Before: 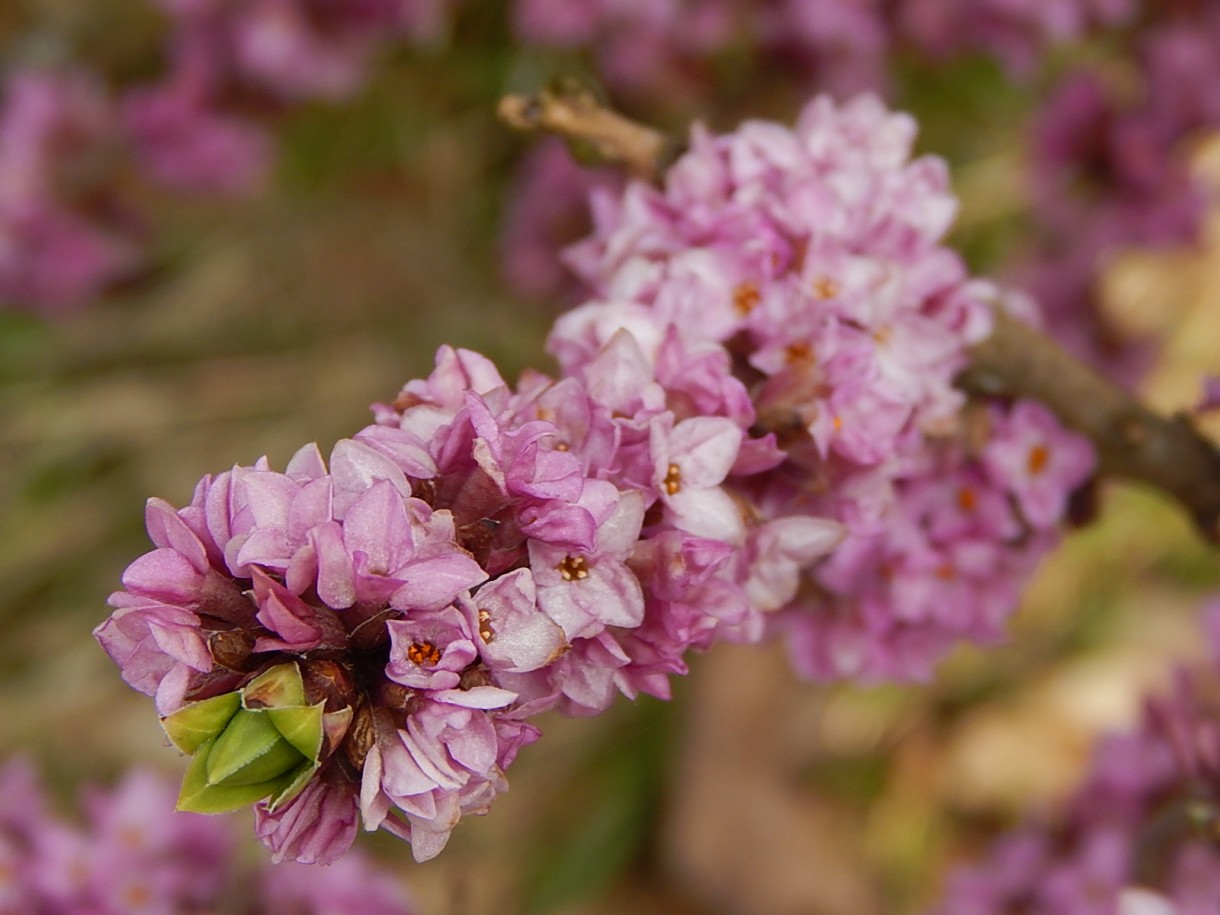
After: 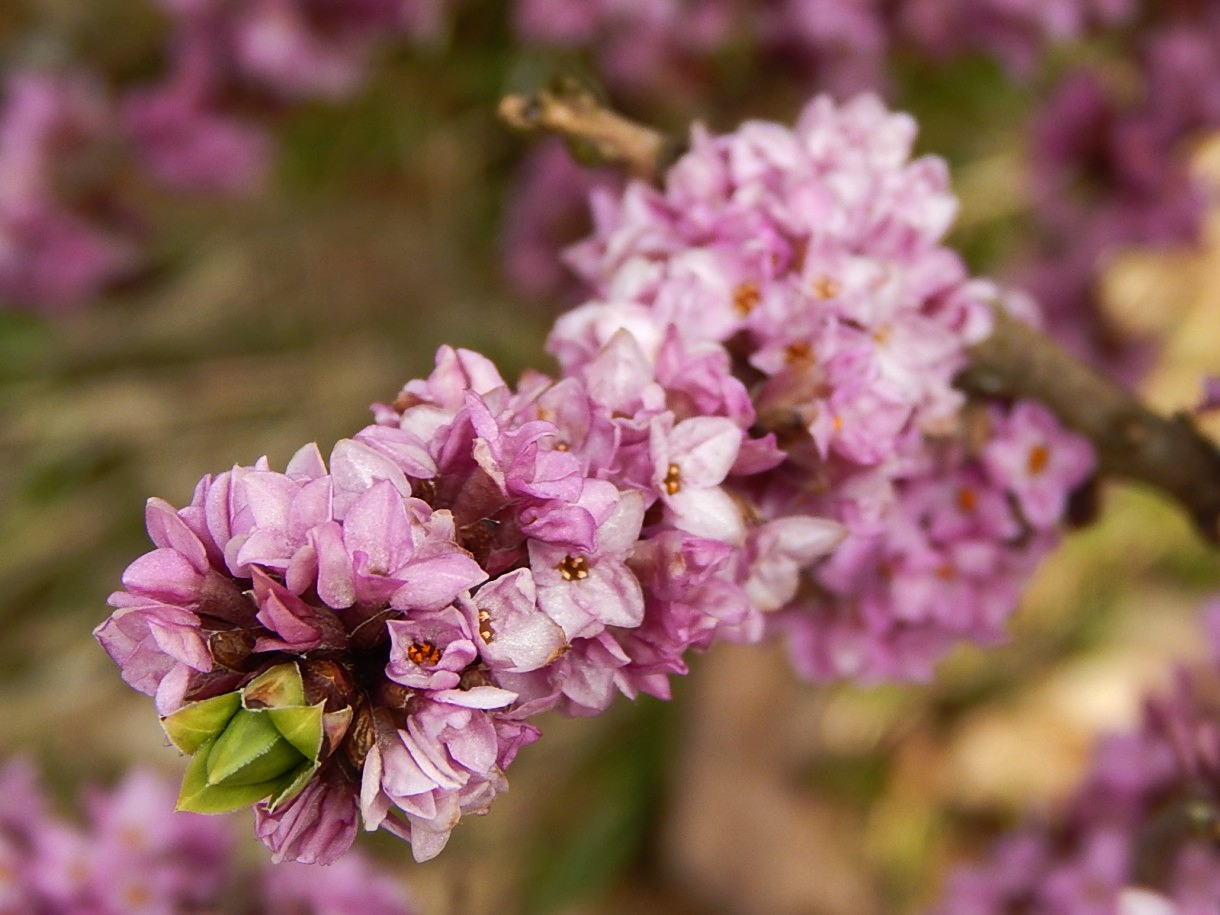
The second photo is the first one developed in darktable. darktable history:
tone equalizer: -8 EV -0.455 EV, -7 EV -0.428 EV, -6 EV -0.343 EV, -5 EV -0.224 EV, -3 EV 0.213 EV, -2 EV 0.351 EV, -1 EV 0.403 EV, +0 EV 0.447 EV, edges refinement/feathering 500, mask exposure compensation -1.57 EV, preserve details no
